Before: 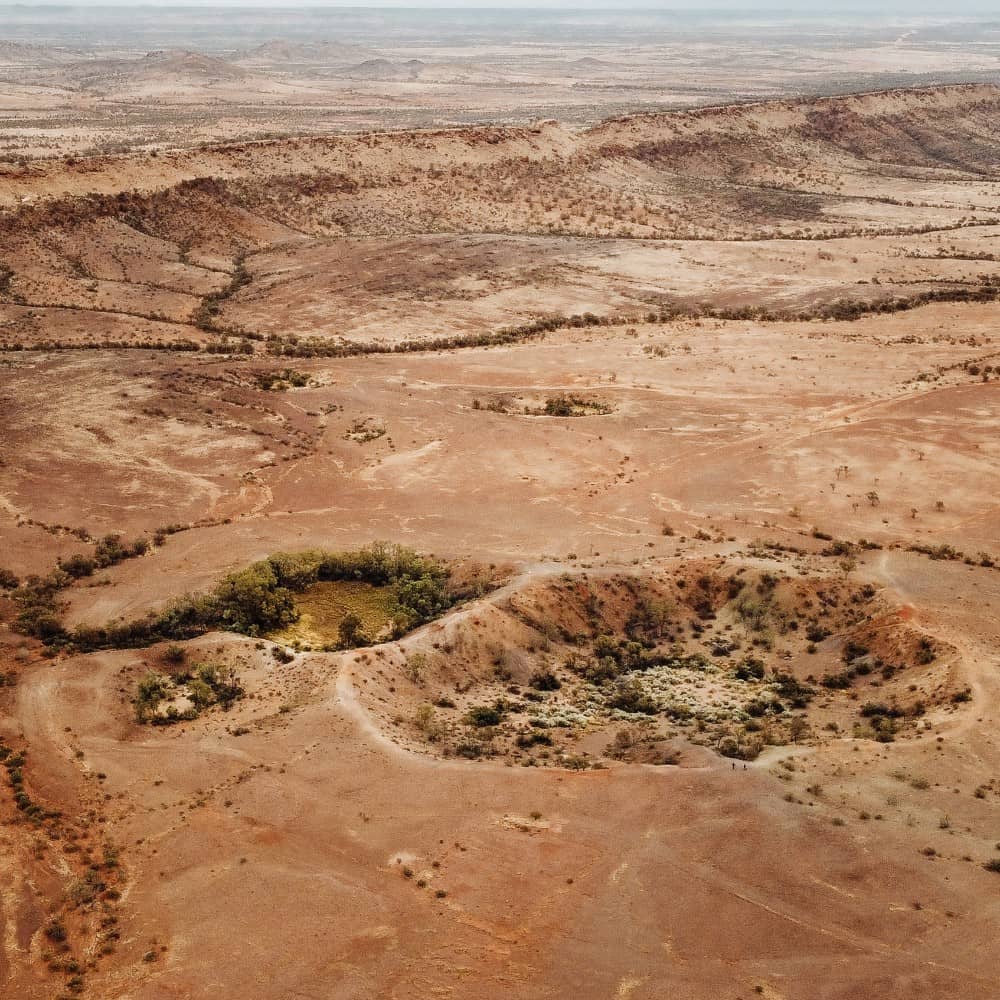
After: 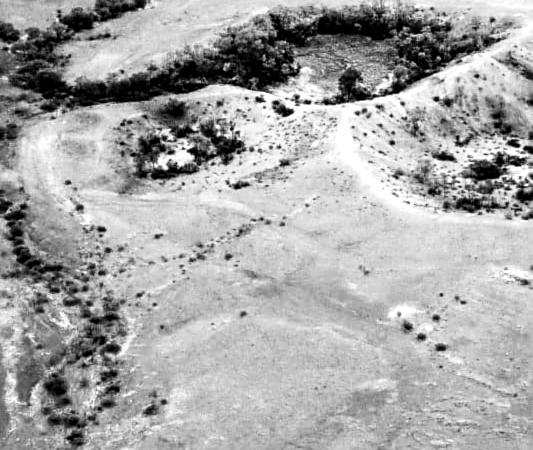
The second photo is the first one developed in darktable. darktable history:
white balance: red 1.127, blue 0.943
crop and rotate: top 54.778%, right 46.61%, bottom 0.159%
local contrast: detail 135%, midtone range 0.75
sharpen: on, module defaults
lowpass: radius 0.76, contrast 1.56, saturation 0, unbound 0
rotate and perspective: automatic cropping off
exposure: exposure 0.6 EV, compensate highlight preservation false
